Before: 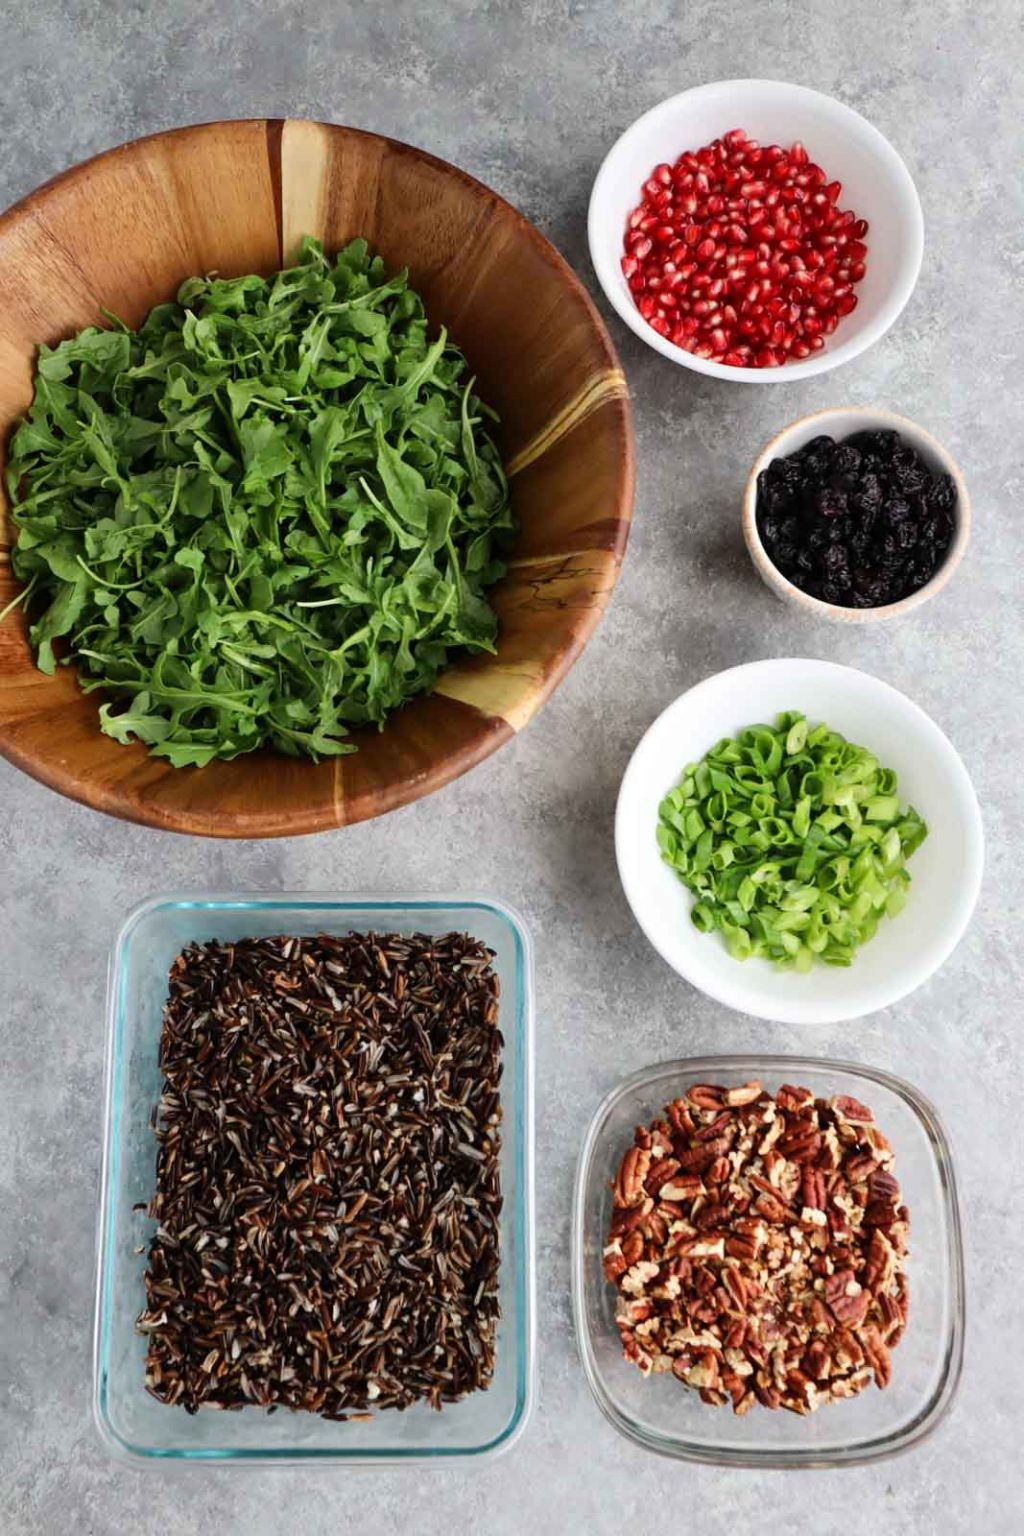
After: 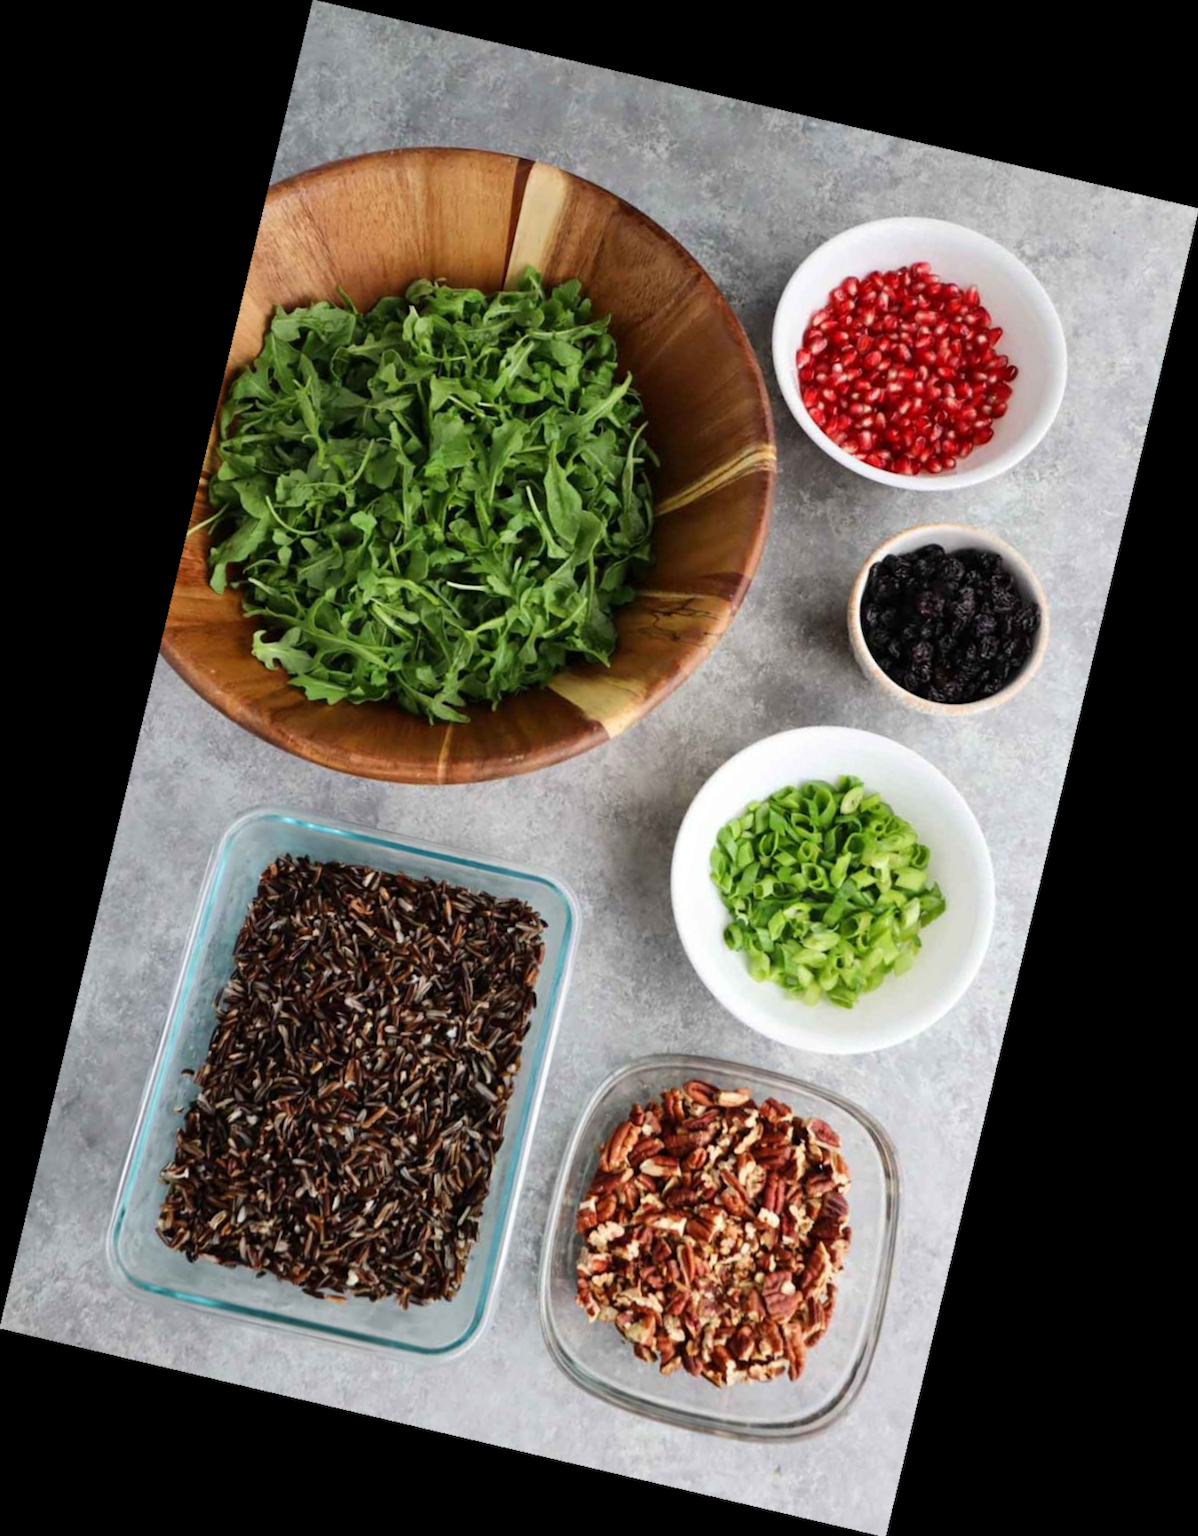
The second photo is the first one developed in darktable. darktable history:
rotate and perspective: rotation 13.27°, automatic cropping off
lowpass: radius 0.5, unbound 0
